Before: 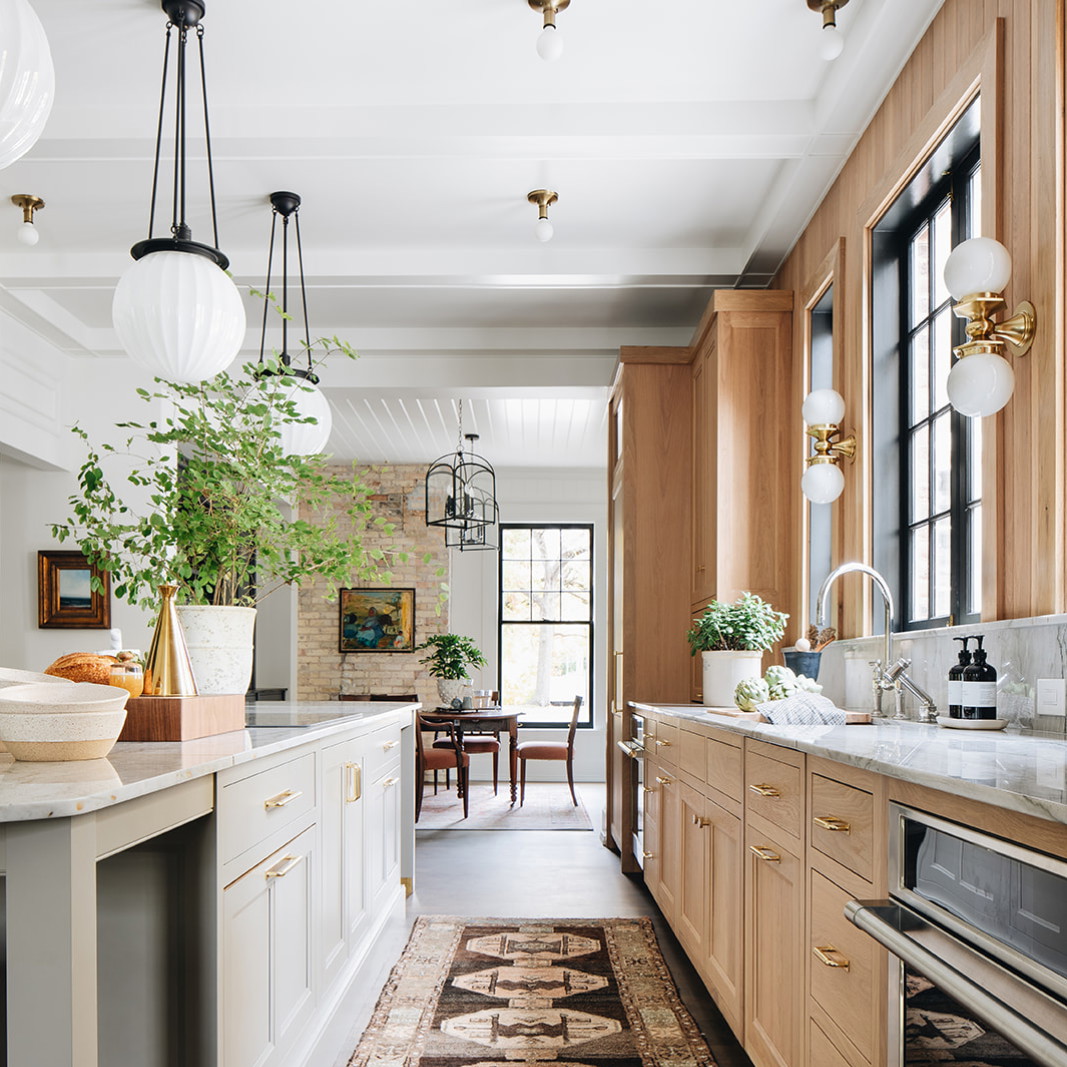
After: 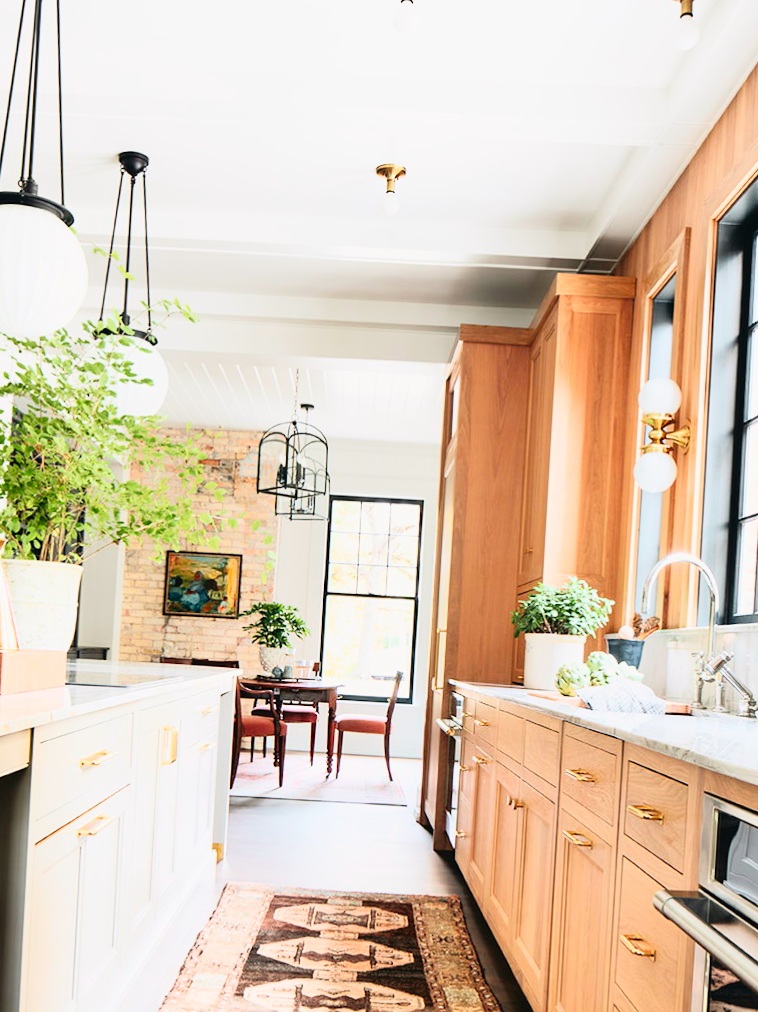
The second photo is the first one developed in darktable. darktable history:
crop and rotate: angle -3.12°, left 14.158%, top 0.021%, right 11.03%, bottom 0.069%
shadows and highlights: shadows -0.038, highlights 40.45
tone curve: curves: ch0 [(0, 0.005) (0.103, 0.097) (0.18, 0.22) (0.378, 0.482) (0.504, 0.631) (0.663, 0.801) (0.834, 0.914) (1, 0.971)]; ch1 [(0, 0) (0.172, 0.123) (0.324, 0.253) (0.396, 0.388) (0.478, 0.461) (0.499, 0.498) (0.545, 0.587) (0.604, 0.692) (0.704, 0.818) (1, 1)]; ch2 [(0, 0) (0.411, 0.424) (0.496, 0.5) (0.521, 0.537) (0.555, 0.585) (0.628, 0.703) (1, 1)], color space Lab, independent channels, preserve colors none
